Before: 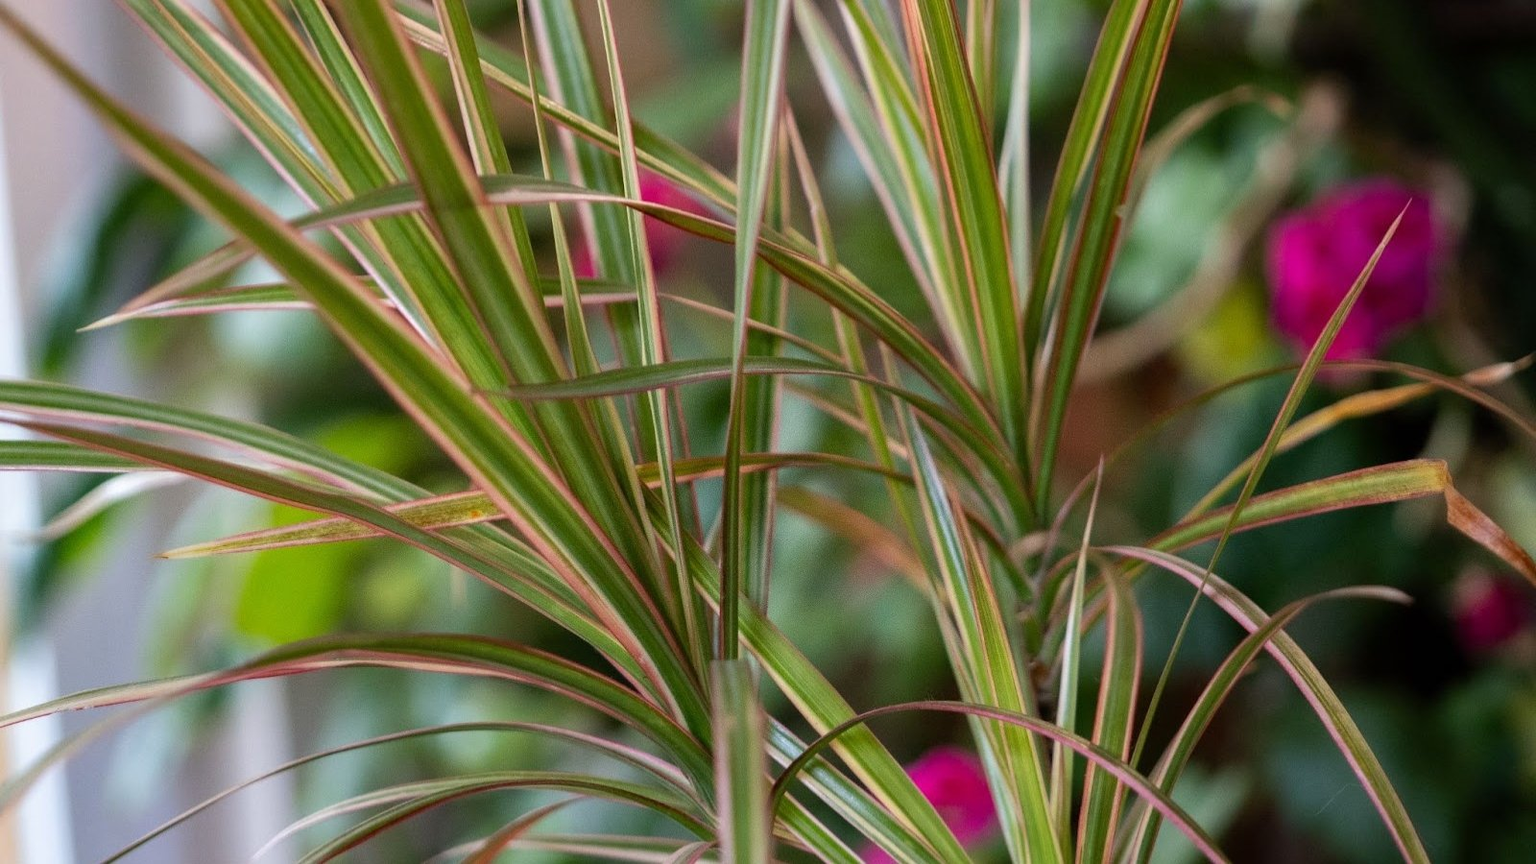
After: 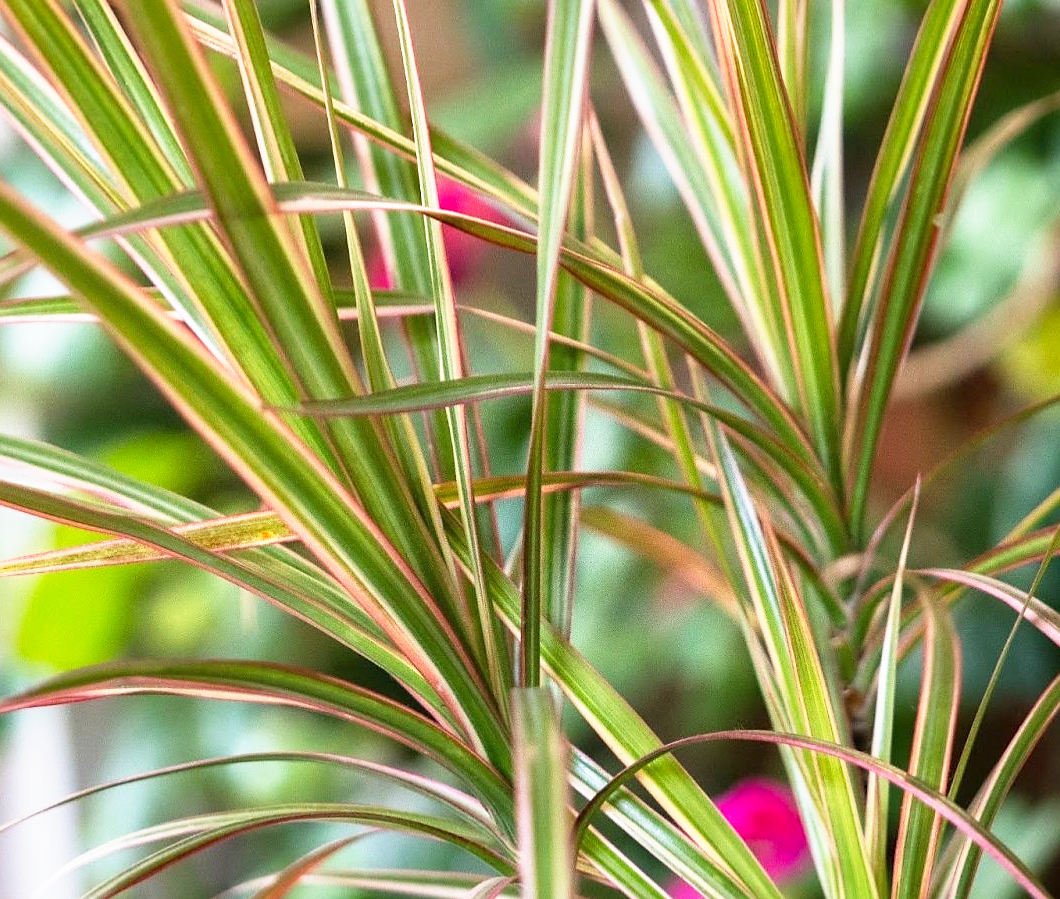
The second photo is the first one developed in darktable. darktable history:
exposure: exposure 0.014 EV, compensate highlight preservation false
base curve: curves: ch0 [(0, 0) (0.495, 0.917) (1, 1)], preserve colors none
sharpen: radius 1.482, amount 0.406, threshold 1.411
crop and rotate: left 14.331%, right 19.377%
